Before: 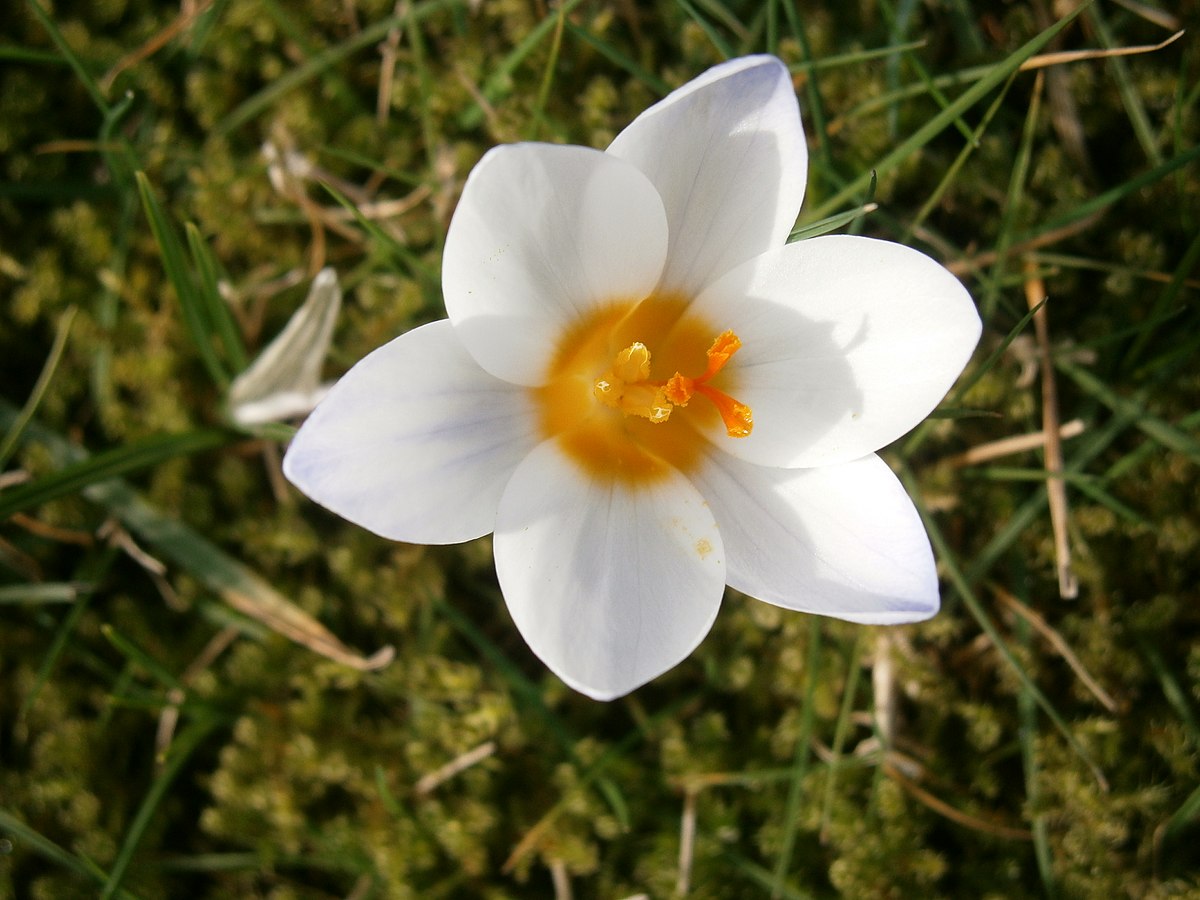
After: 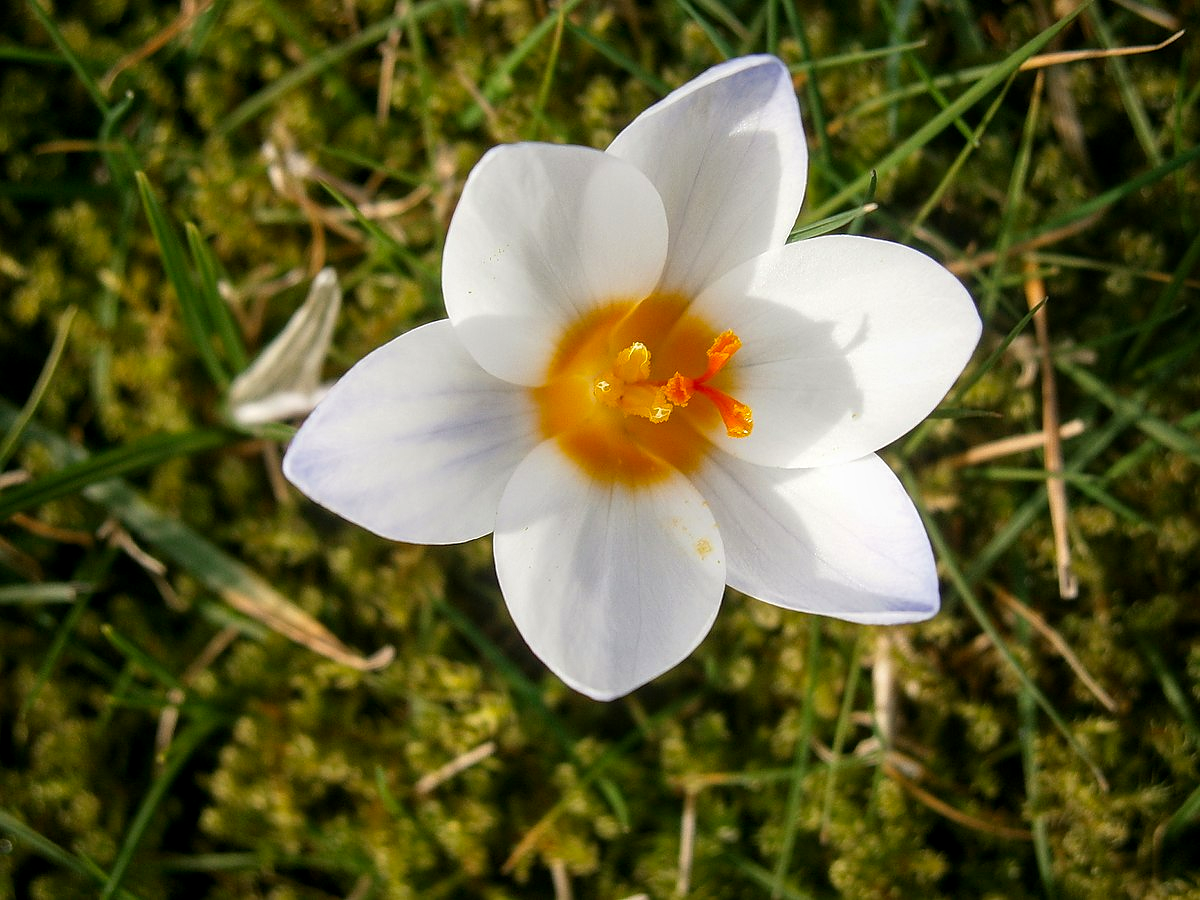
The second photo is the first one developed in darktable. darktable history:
local contrast: on, module defaults
color zones: curves: ch0 [(0, 0.613) (0.01, 0.613) (0.245, 0.448) (0.498, 0.529) (0.642, 0.665) (0.879, 0.777) (0.99, 0.613)]; ch1 [(0, 0) (0.143, 0) (0.286, 0) (0.429, 0) (0.571, 0) (0.714, 0) (0.857, 0)], mix -121.96%
sharpen: radius 1
